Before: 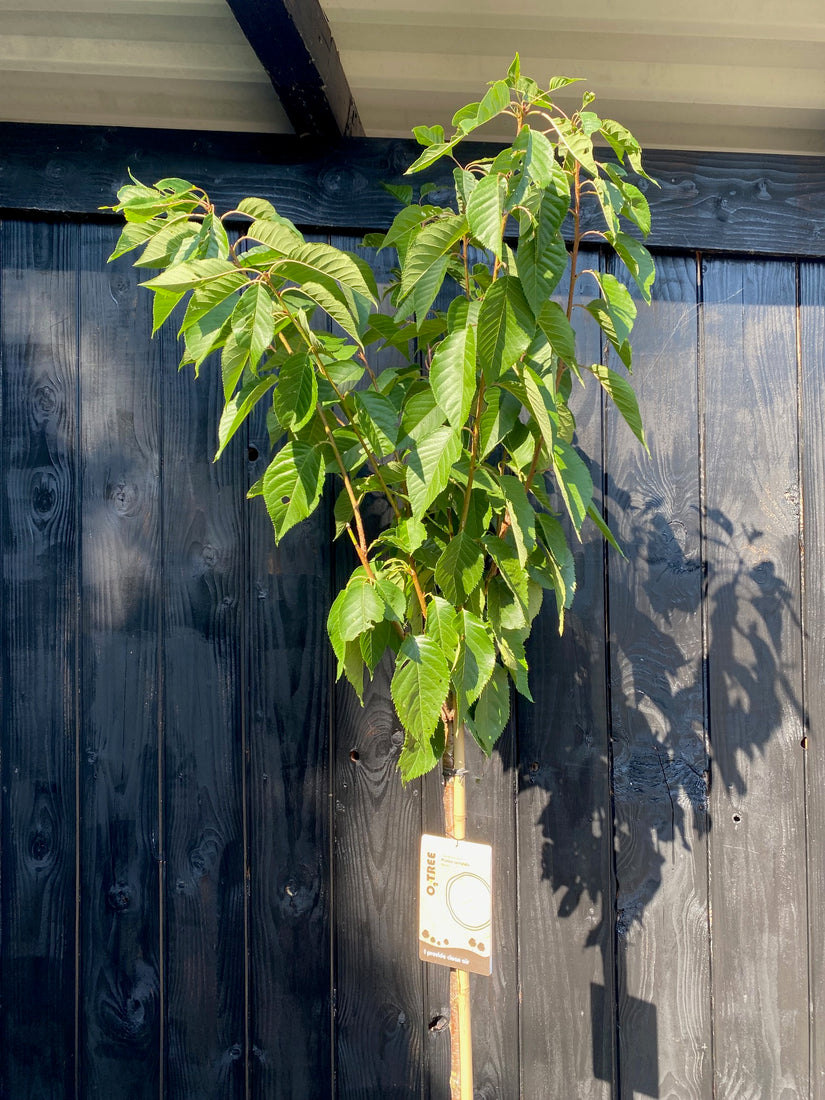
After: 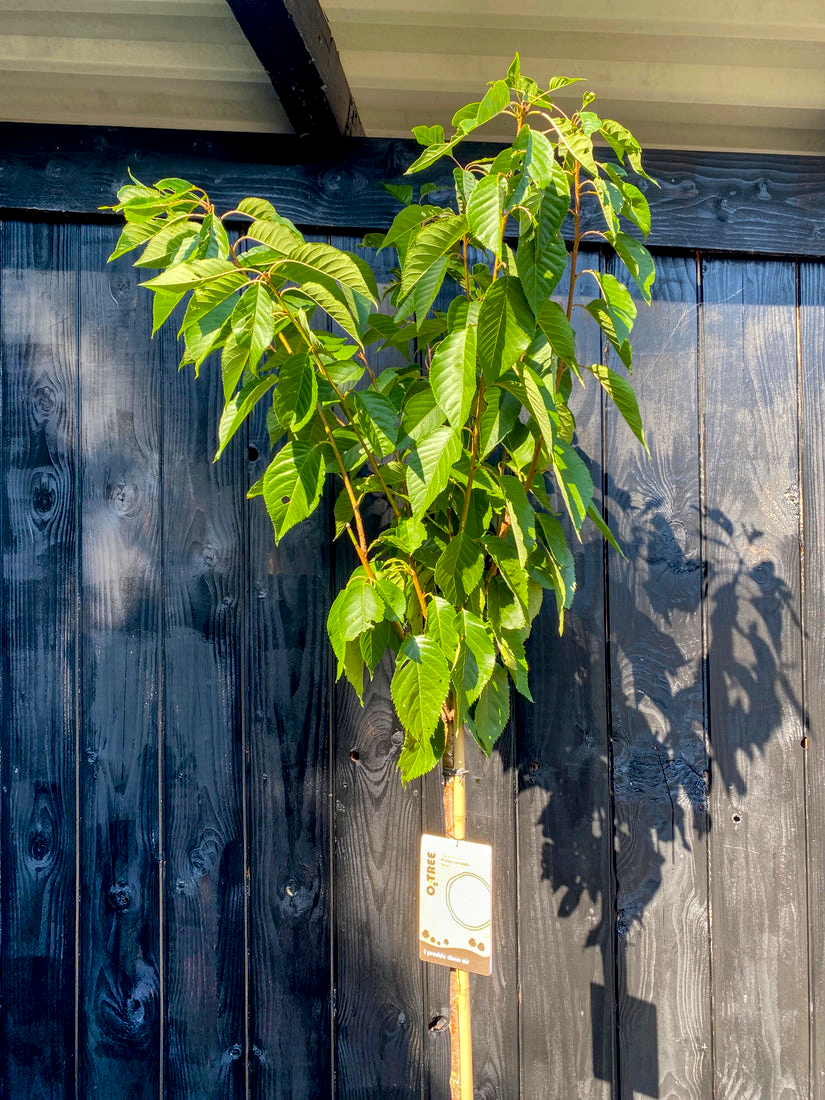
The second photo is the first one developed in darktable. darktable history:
tone equalizer: on, module defaults
local contrast: detail 130%
shadows and highlights: soften with gaussian
color balance rgb: perceptual saturation grading › global saturation 30%, global vibrance 10%
